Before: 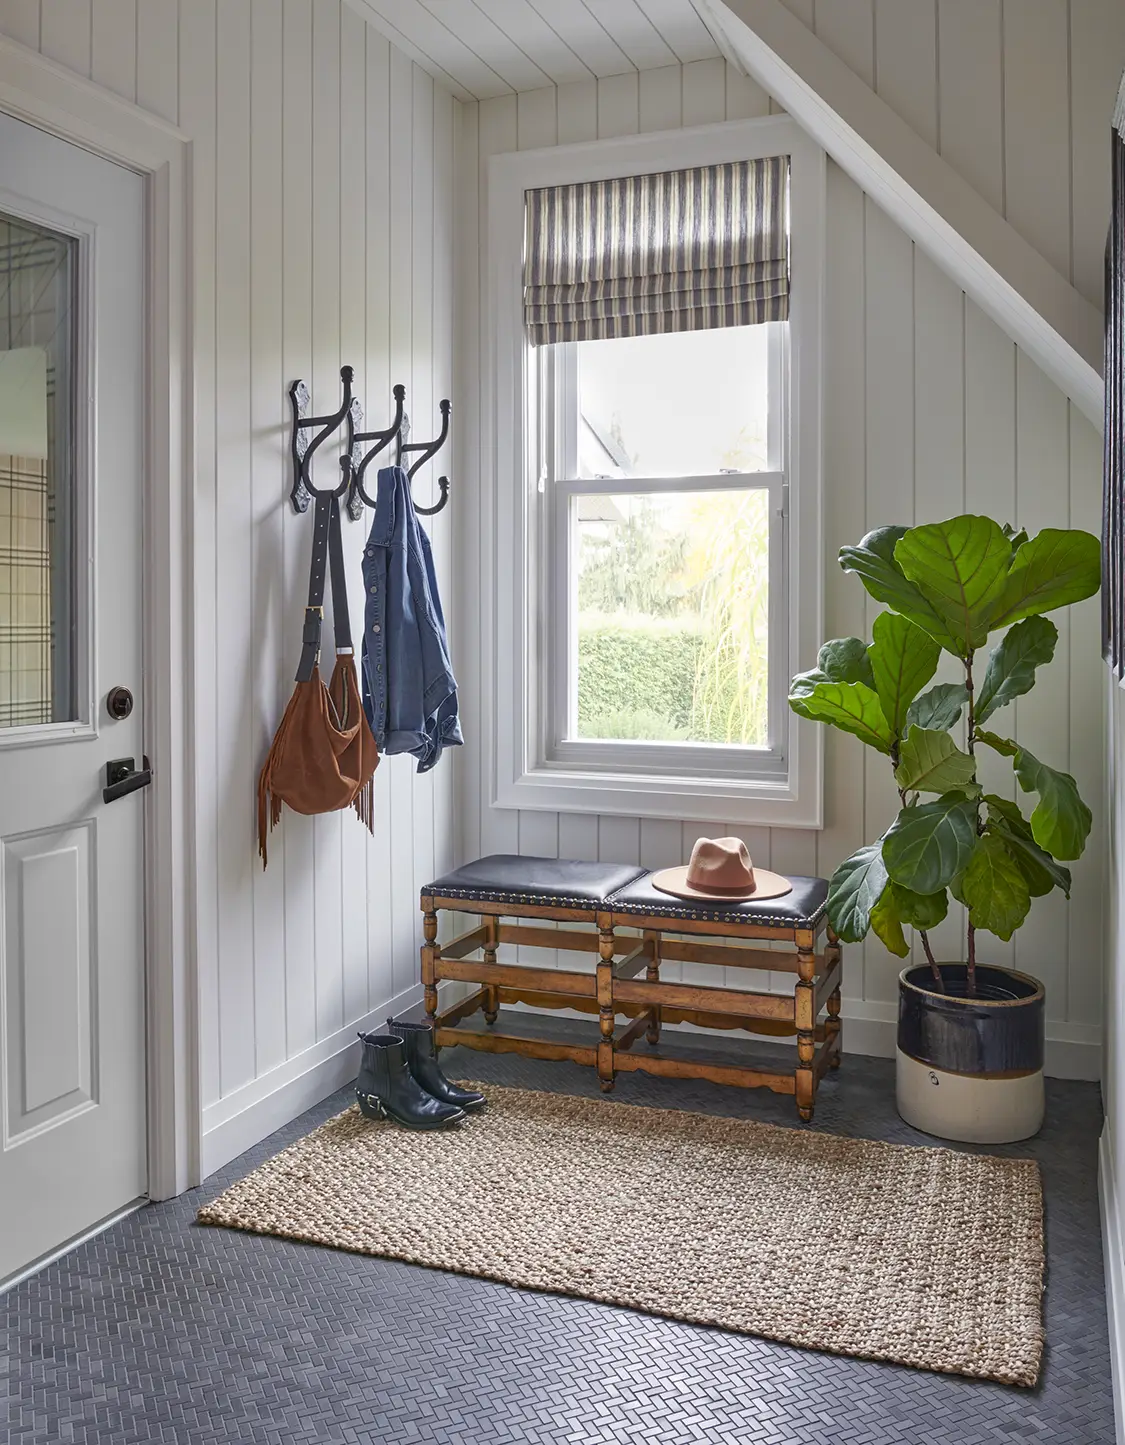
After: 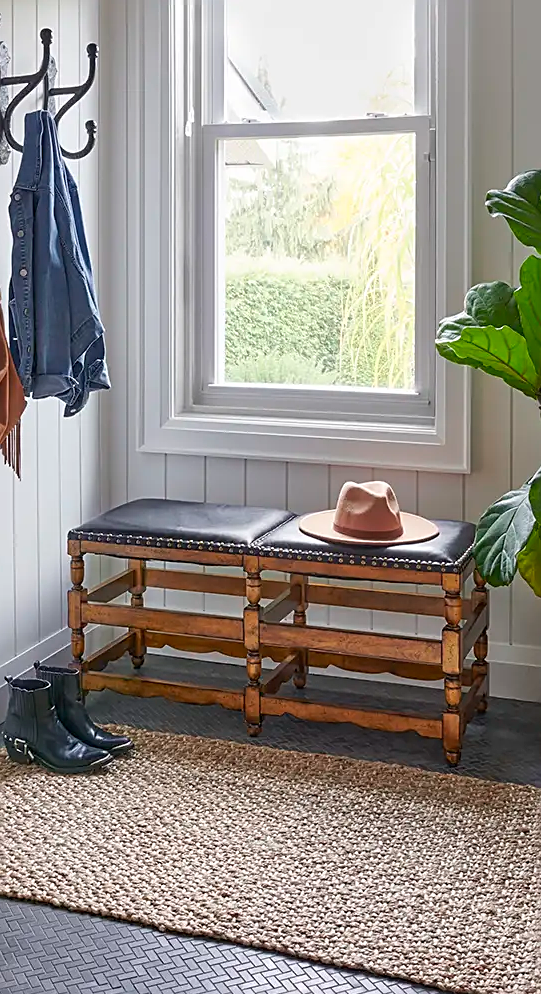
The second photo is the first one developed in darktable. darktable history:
crop: left 31.382%, top 24.699%, right 20.445%, bottom 6.489%
sharpen: on, module defaults
